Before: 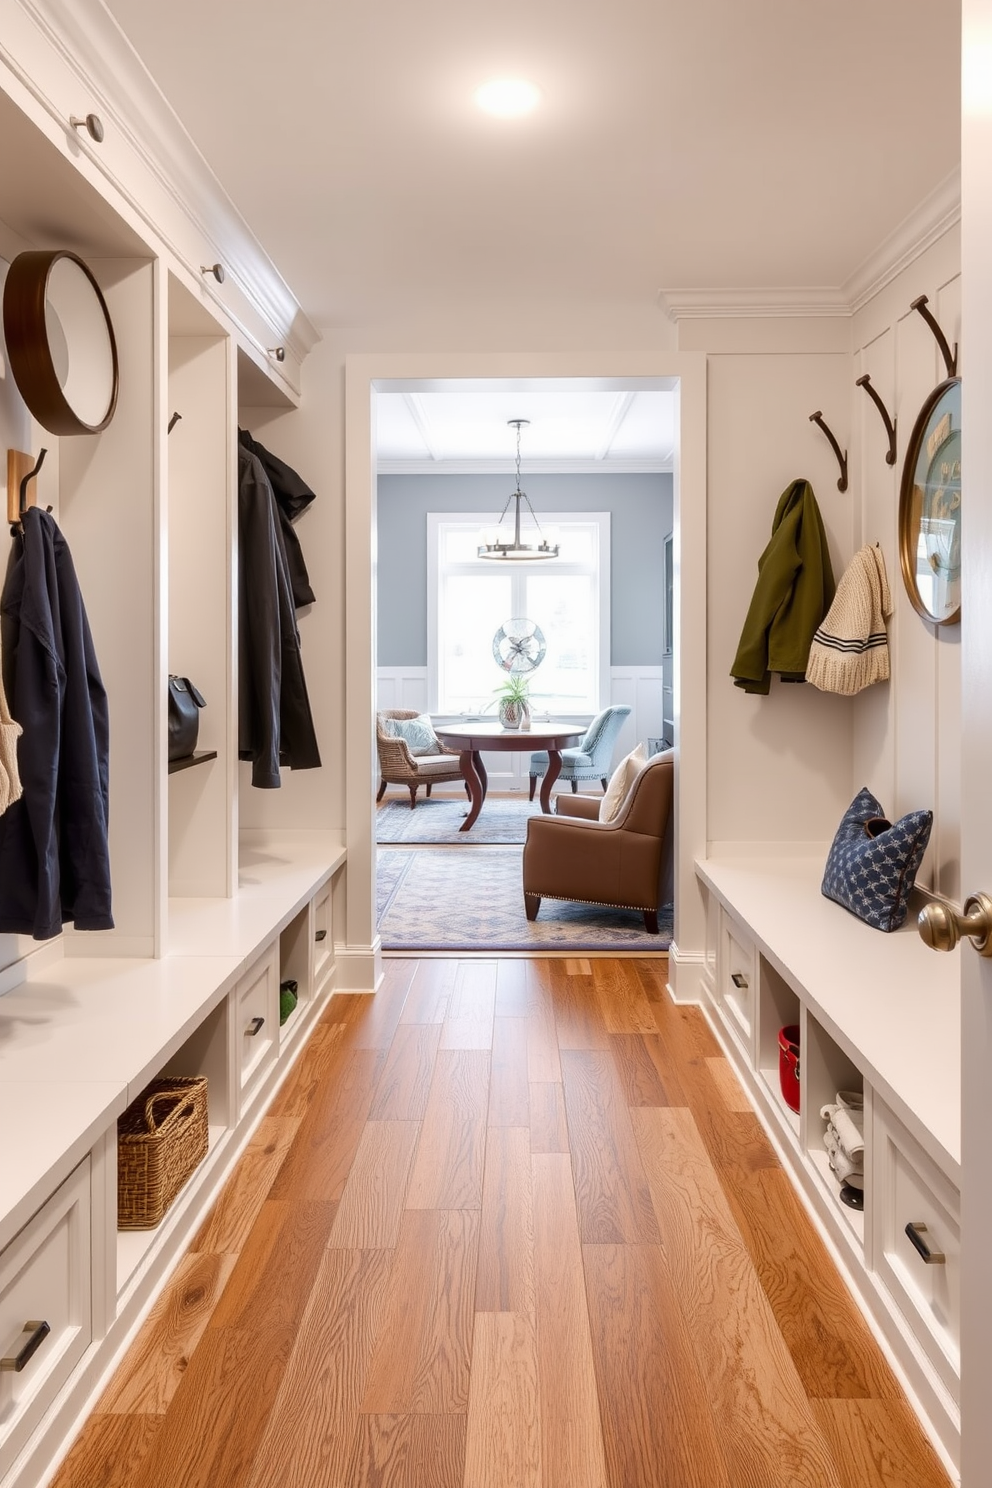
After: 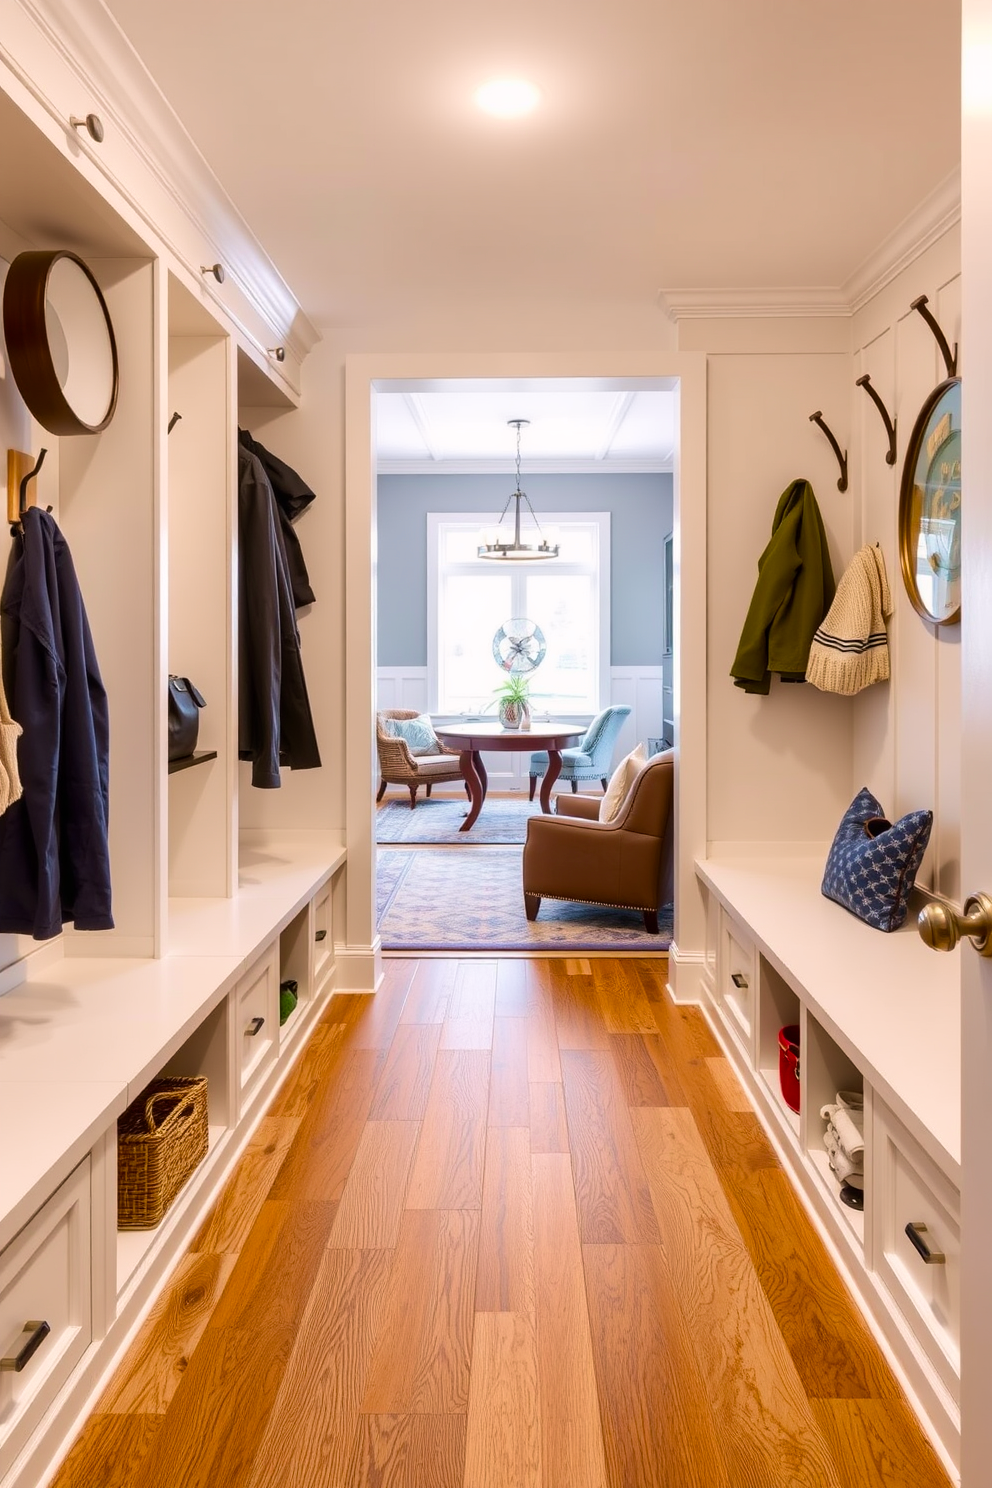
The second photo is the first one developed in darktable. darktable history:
color balance rgb: shadows lift › luminance -9.64%, highlights gain › chroma 0.261%, highlights gain › hue 329.68°, linear chroma grading › global chroma 8.777%, perceptual saturation grading › global saturation 25.548%
velvia: on, module defaults
